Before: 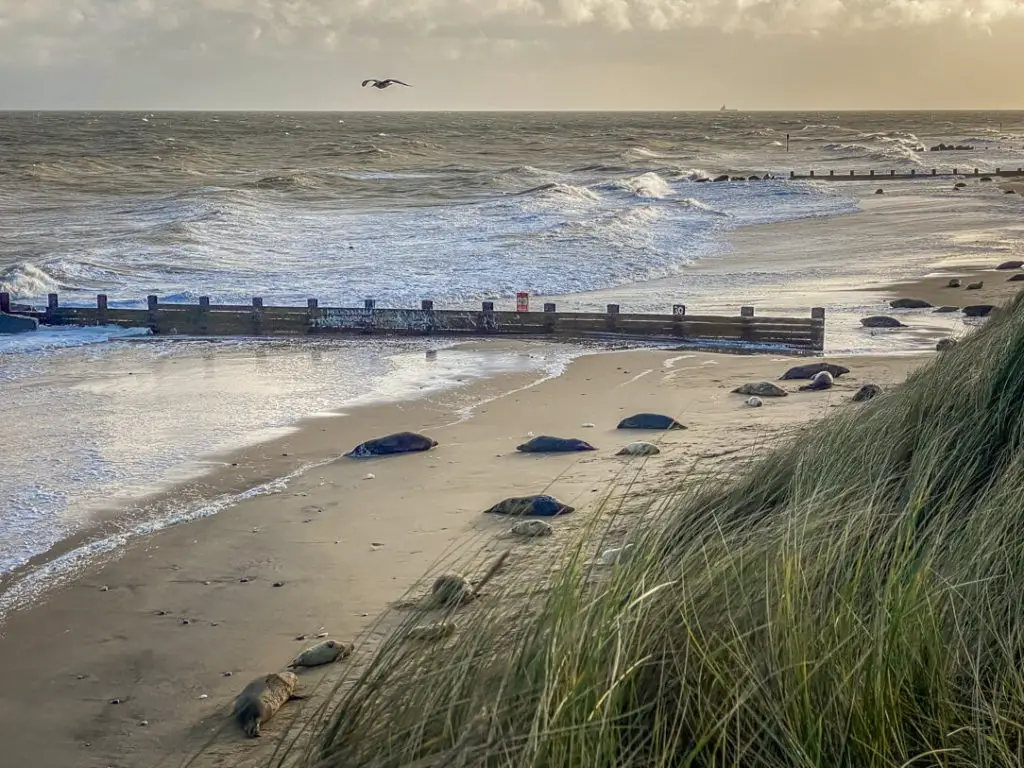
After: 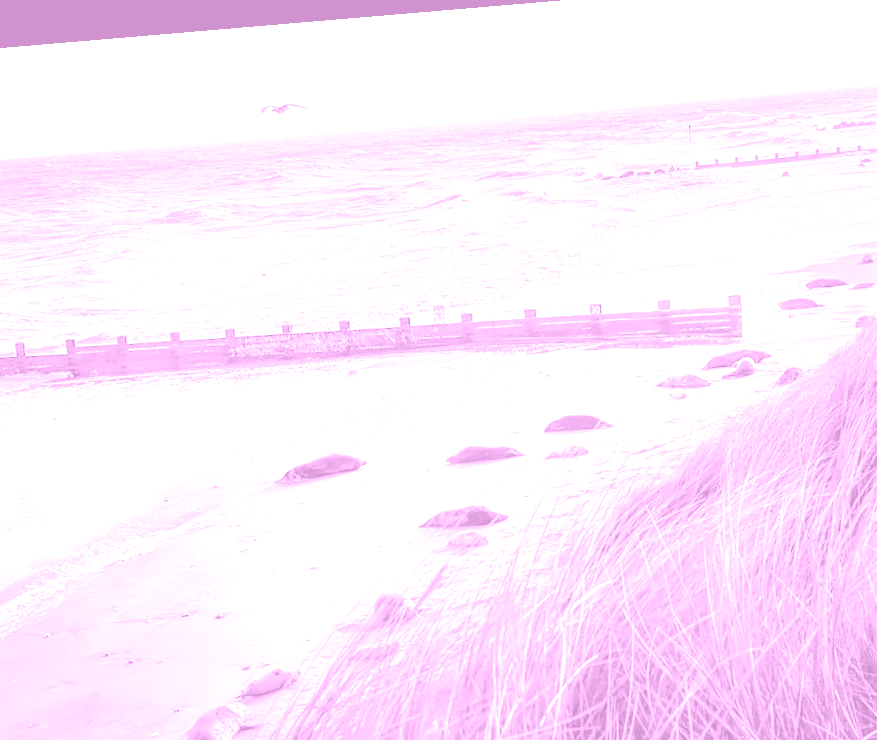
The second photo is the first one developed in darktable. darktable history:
colorize: hue 331.2°, saturation 75%, source mix 30.28%, lightness 70.52%, version 1
crop: left 9.929%, top 3.475%, right 9.188%, bottom 9.529%
white balance: red 4.26, blue 1.802
rotate and perspective: rotation -4.86°, automatic cropping off
